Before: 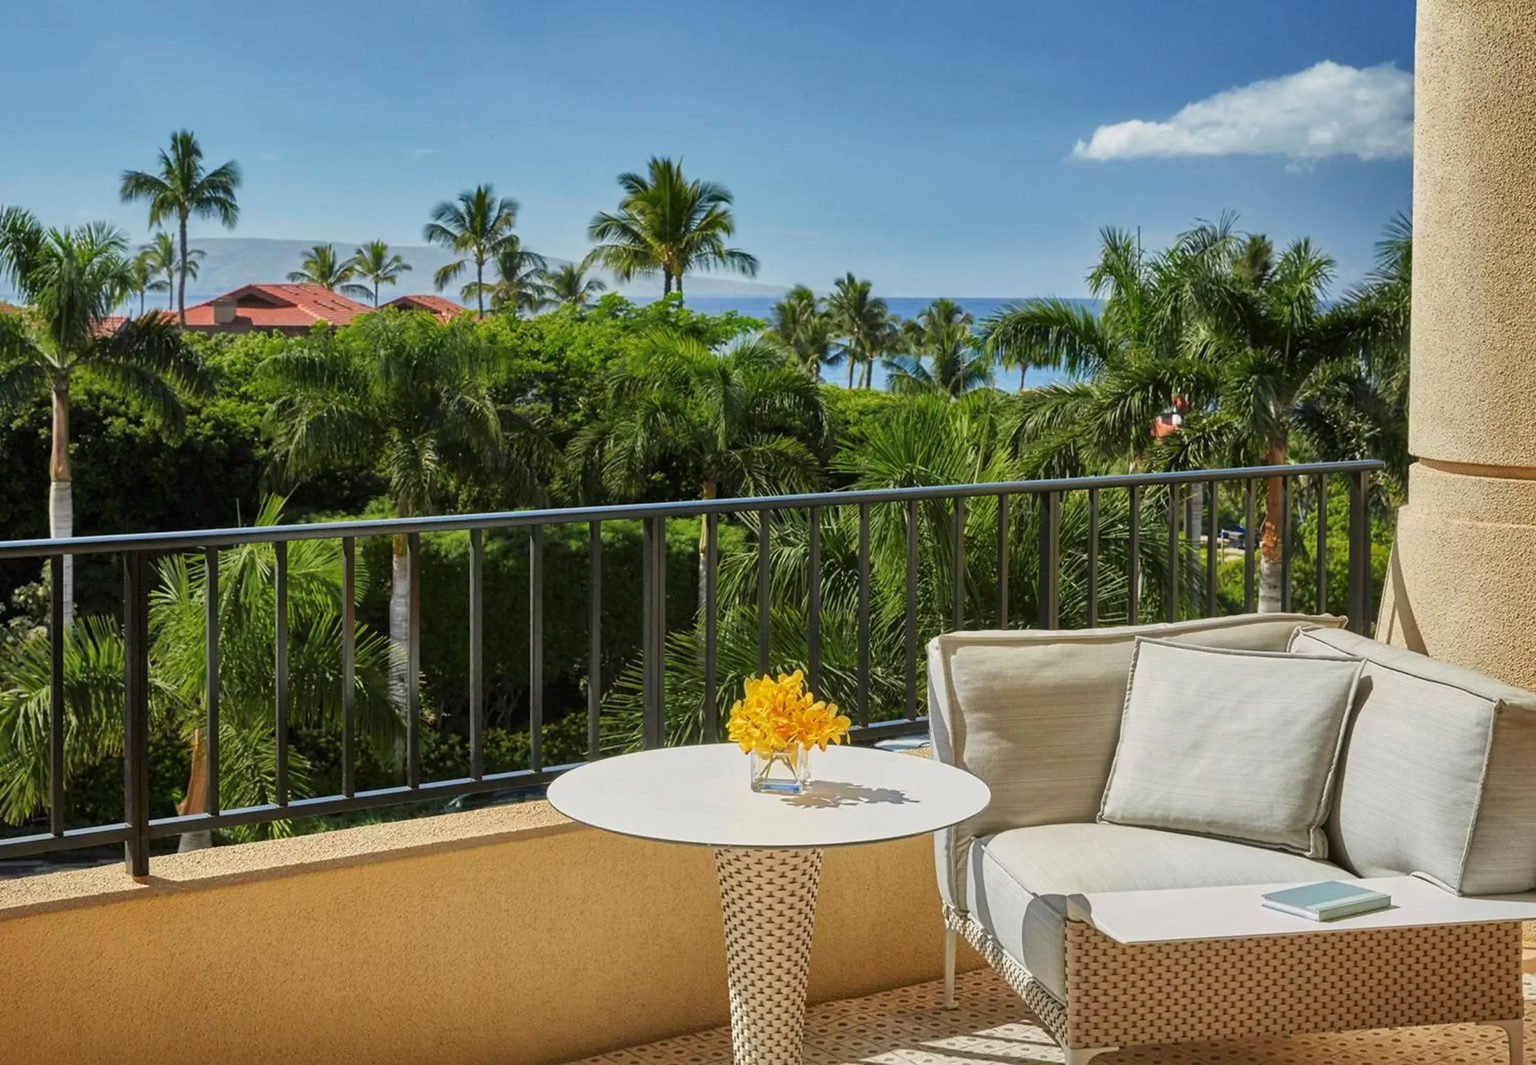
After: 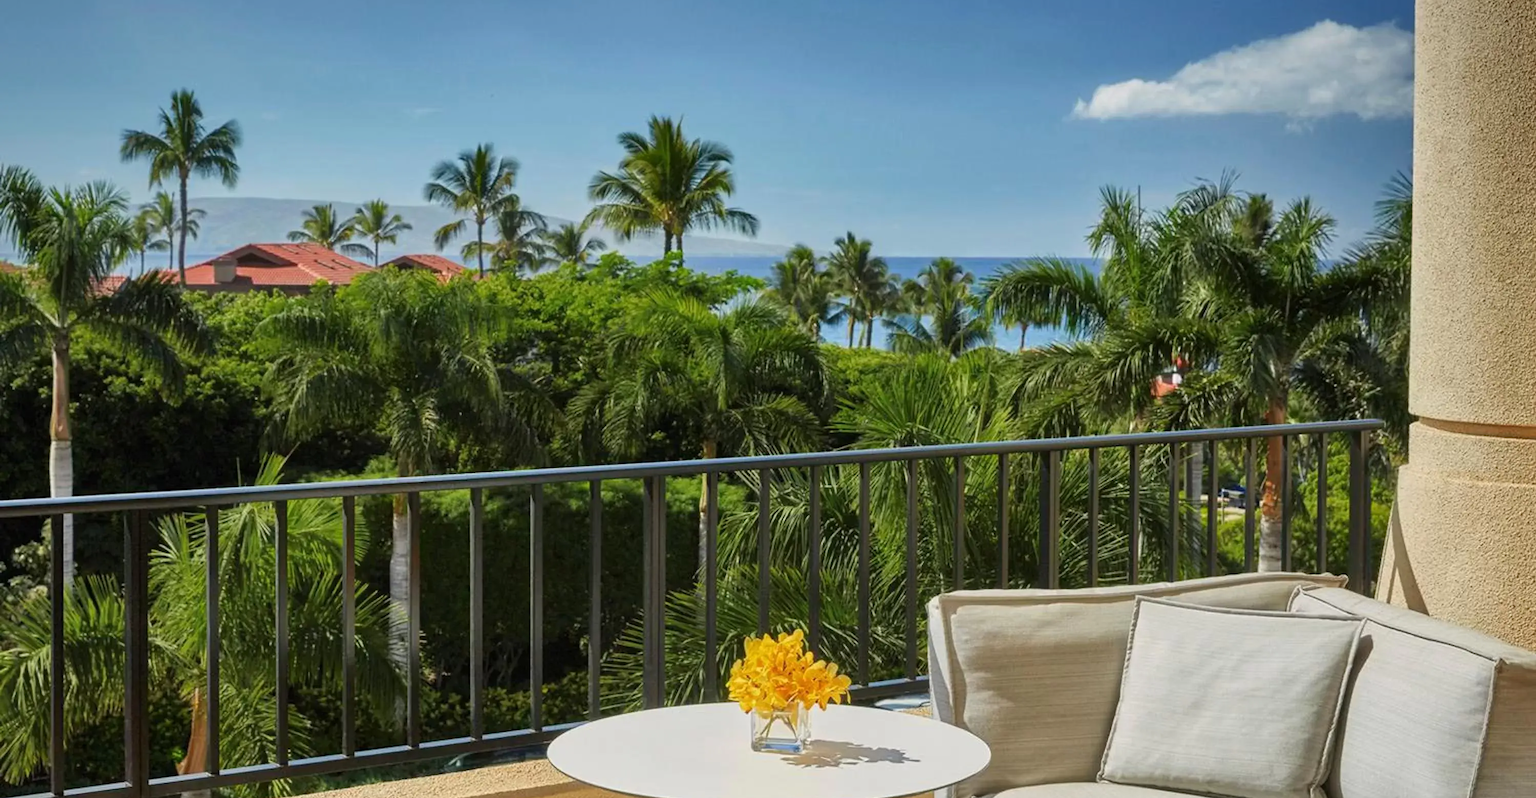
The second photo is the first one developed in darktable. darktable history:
crop: top 3.857%, bottom 21.132%
vignetting: fall-off start 97.52%, fall-off radius 100%, brightness -0.574, saturation 0, center (-0.027, 0.404), width/height ratio 1.368, unbound false
